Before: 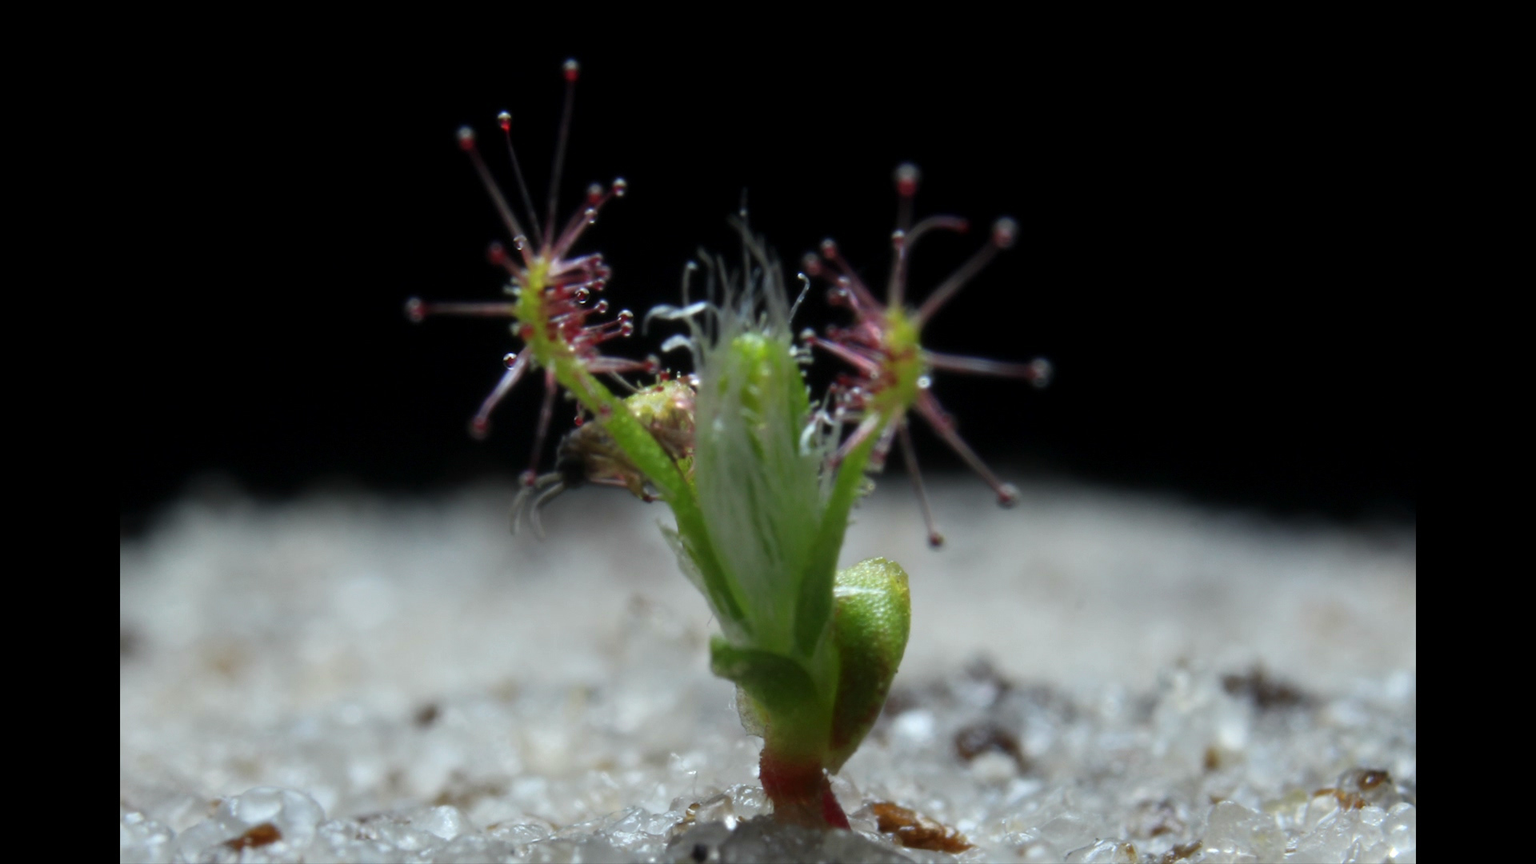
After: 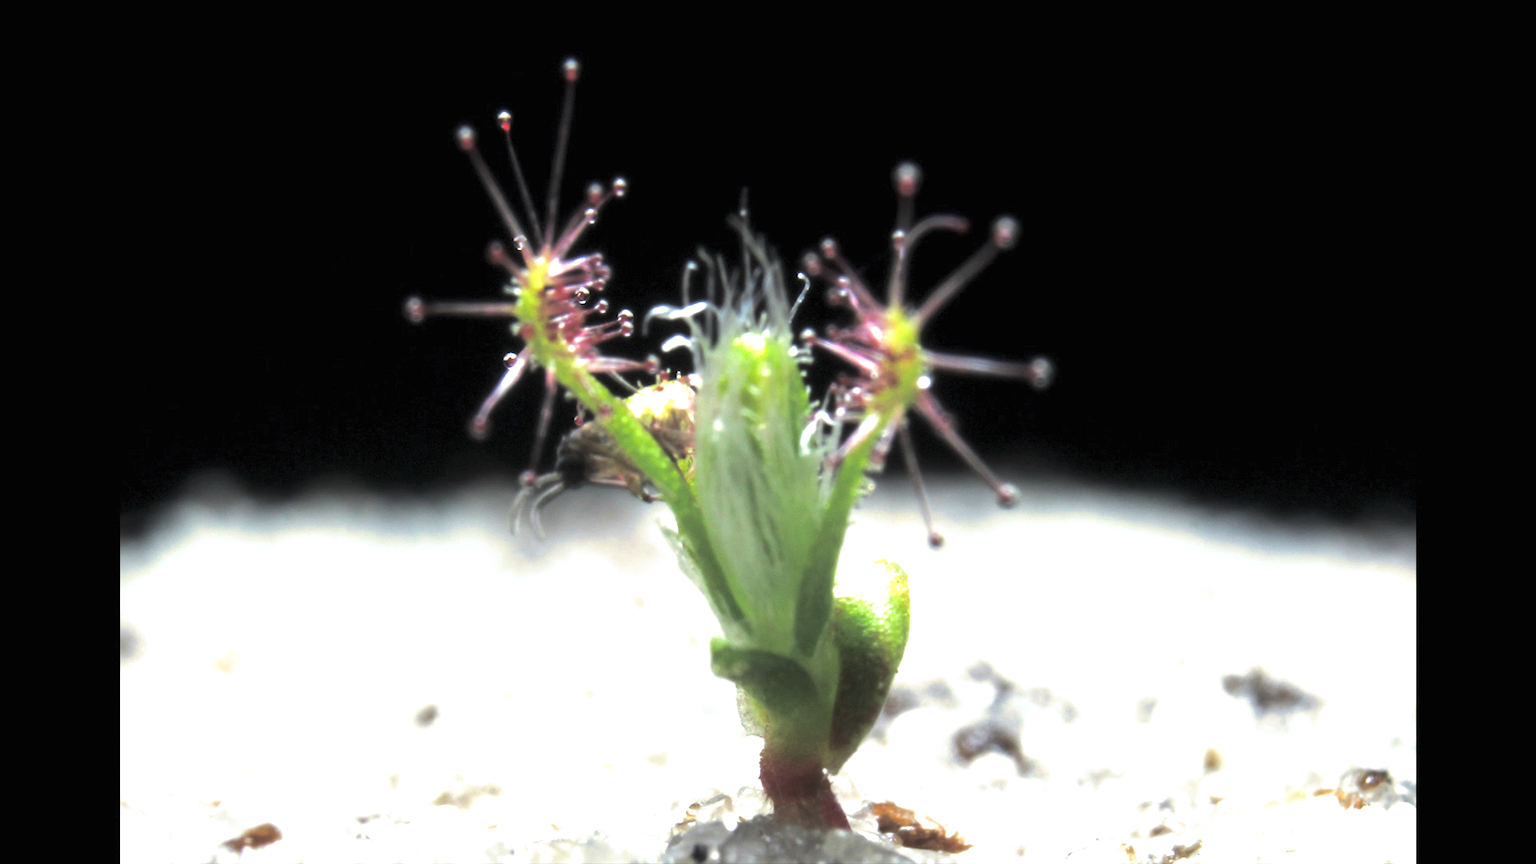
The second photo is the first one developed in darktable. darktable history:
split-toning: shadows › hue 43.2°, shadows › saturation 0, highlights › hue 50.4°, highlights › saturation 1
exposure: black level correction 0, exposure 1.741 EV, compensate exposure bias true, compensate highlight preservation false
